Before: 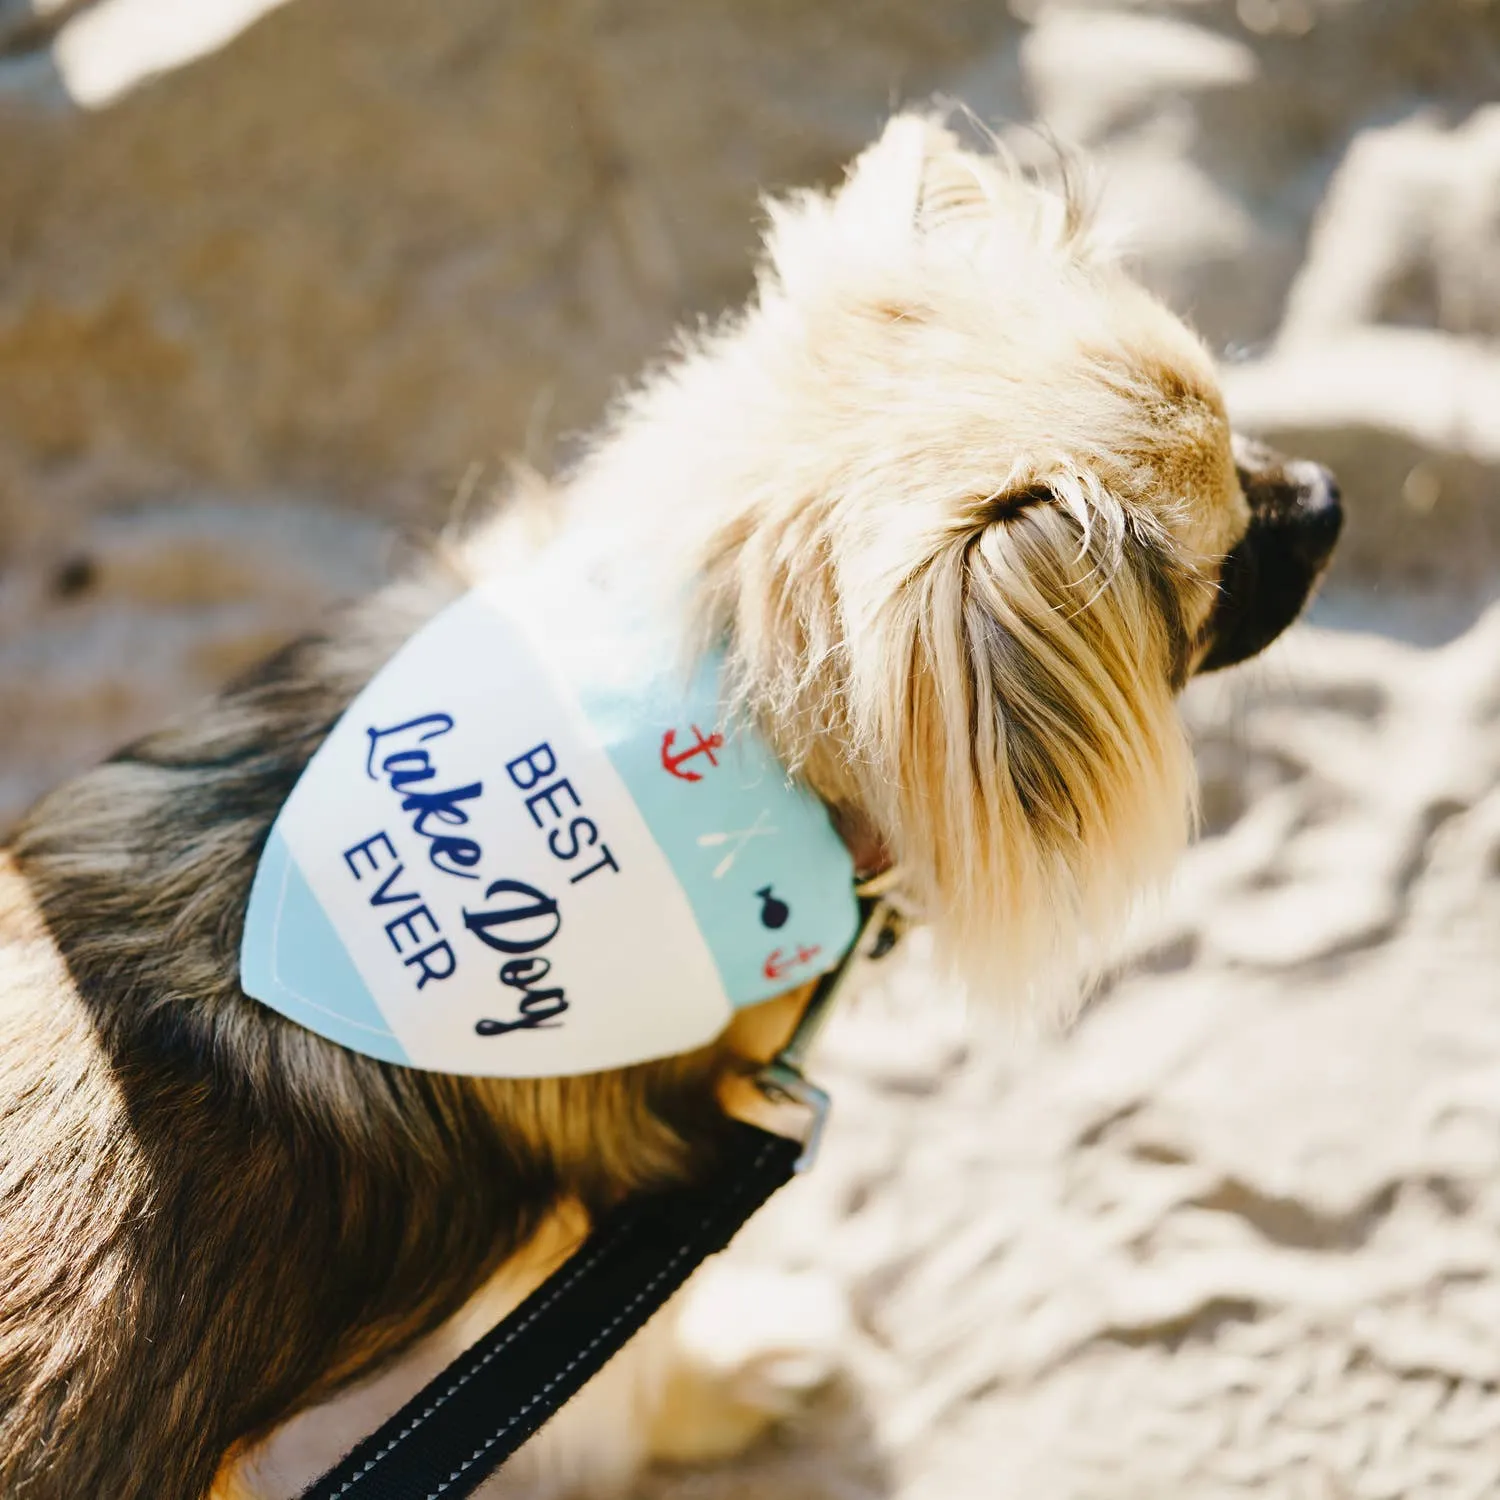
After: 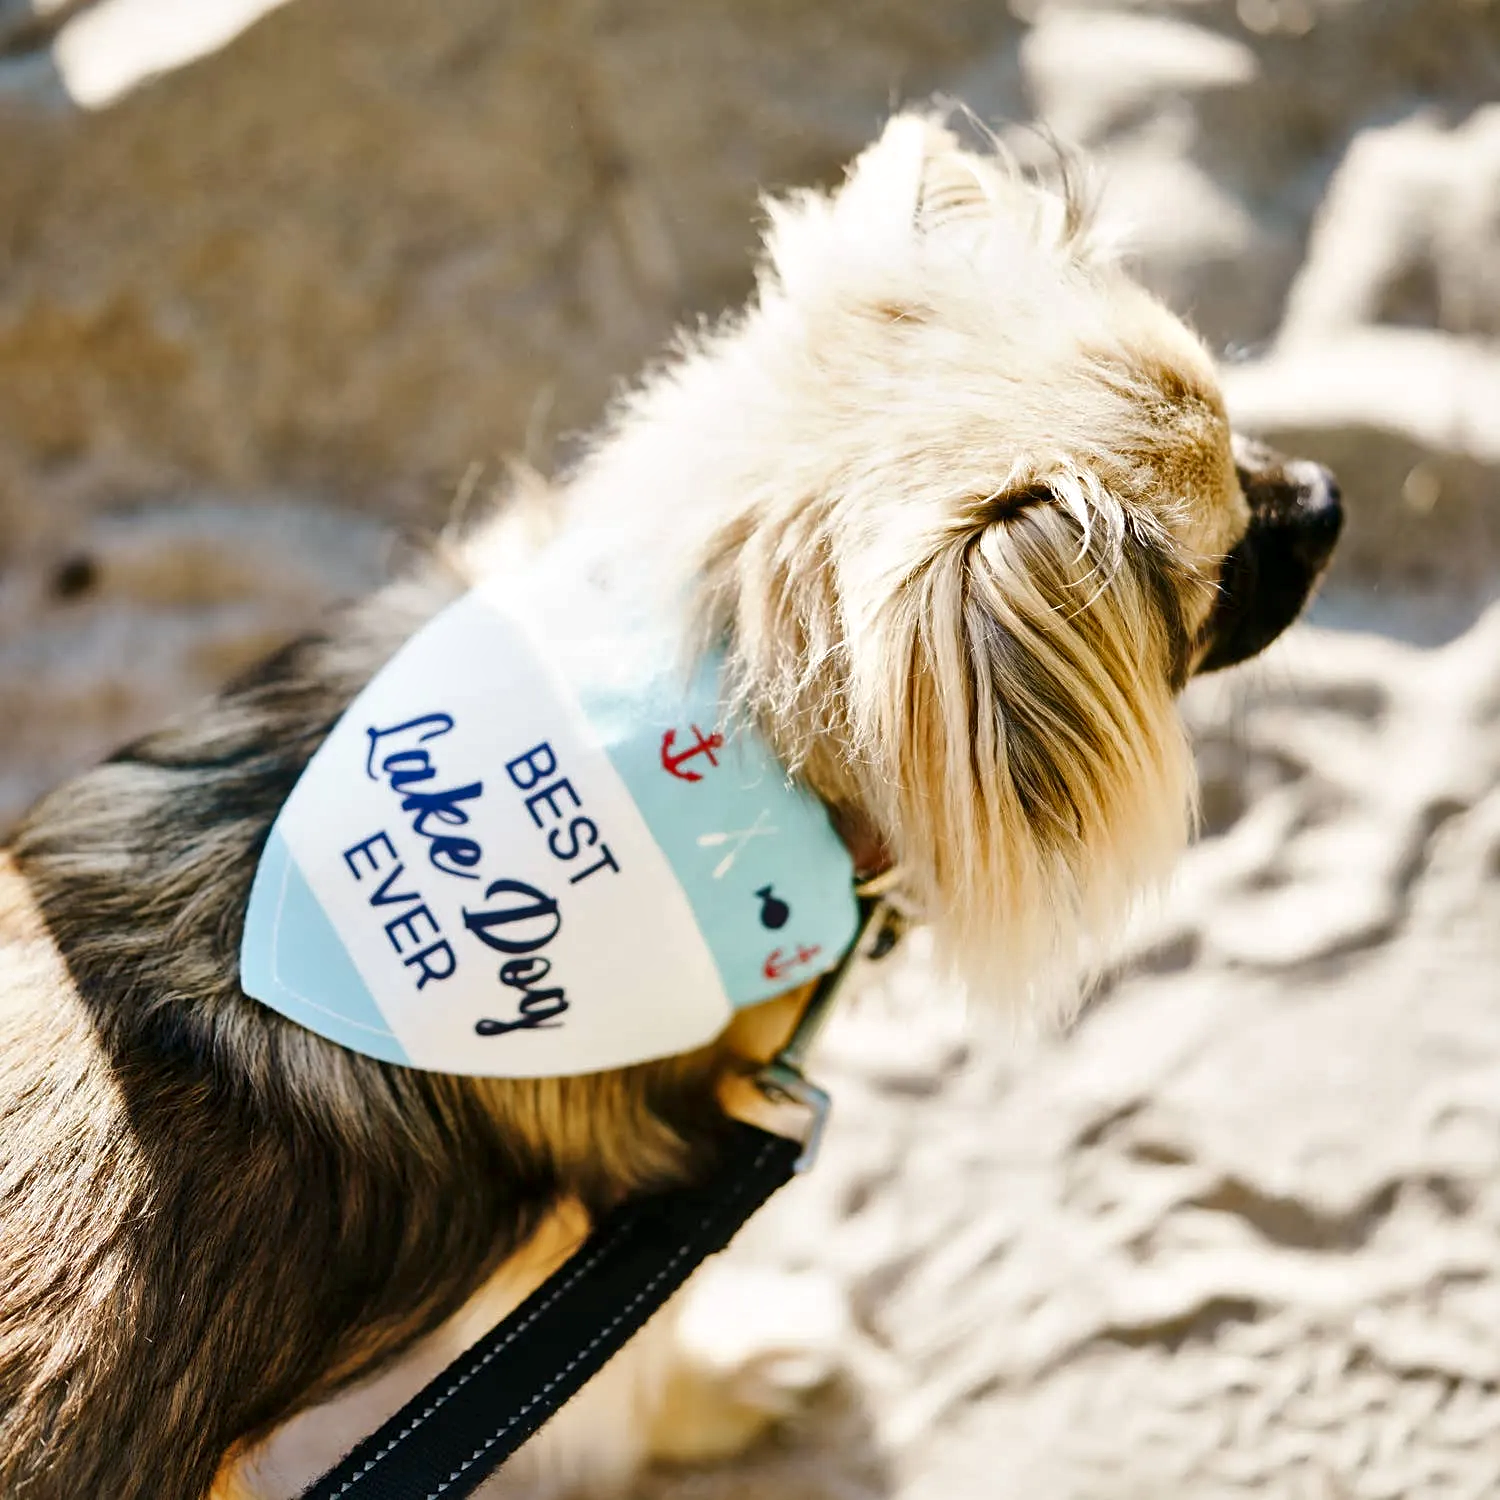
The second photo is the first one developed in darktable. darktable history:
sharpen: amount 0.217
local contrast: mode bilateral grid, contrast 24, coarseness 60, detail 152%, midtone range 0.2
